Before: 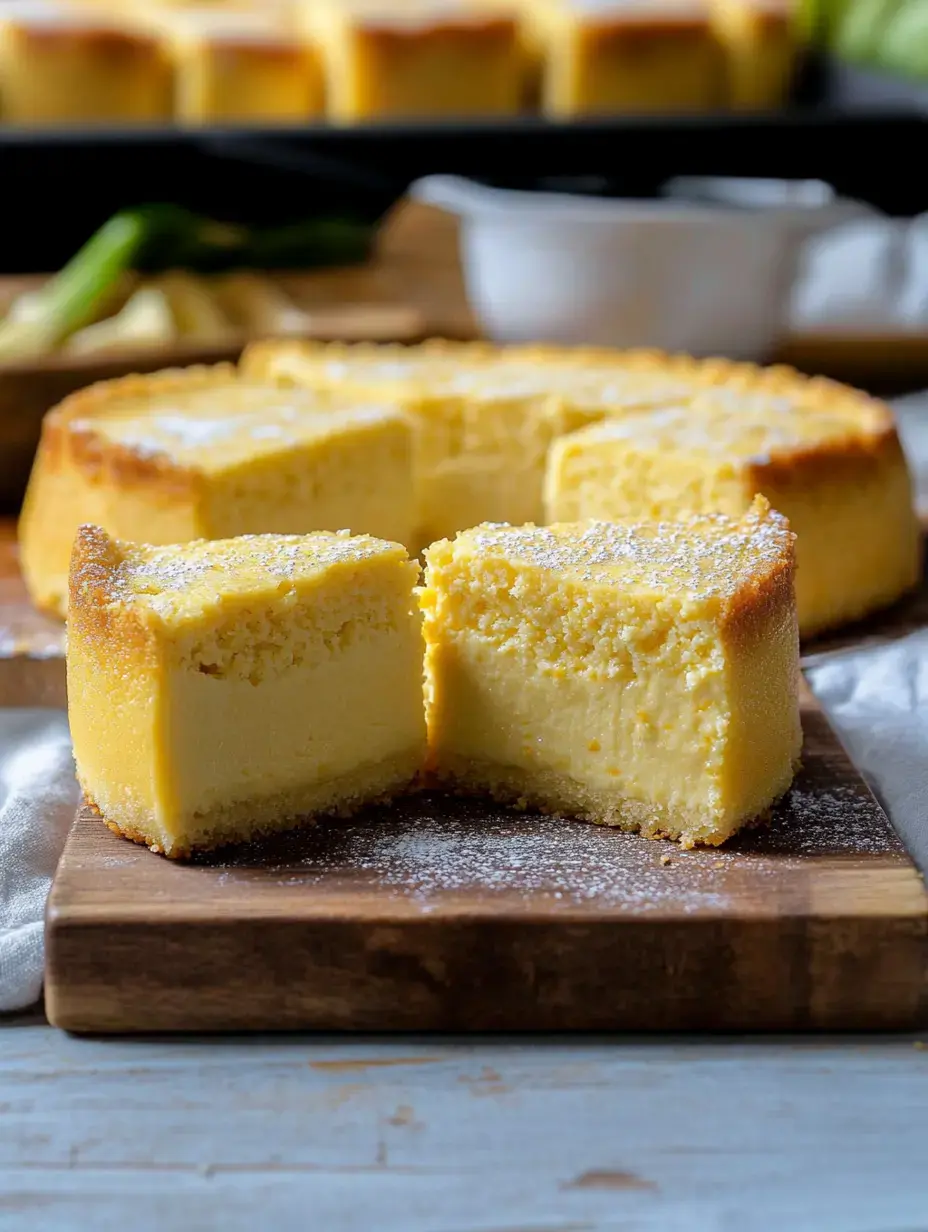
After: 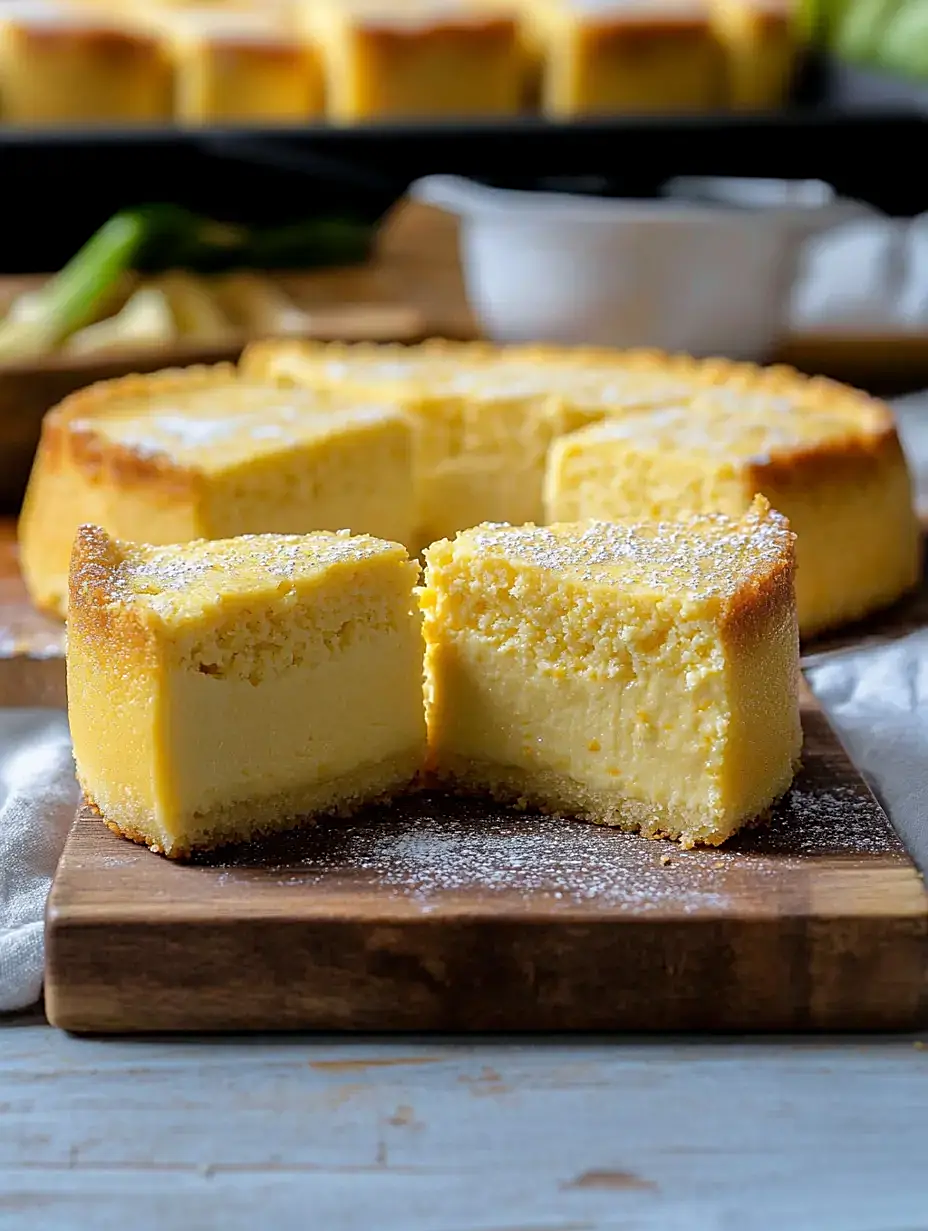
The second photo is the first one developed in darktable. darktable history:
sharpen: on, module defaults
crop: bottom 0.053%
color correction: highlights b* 0.02
